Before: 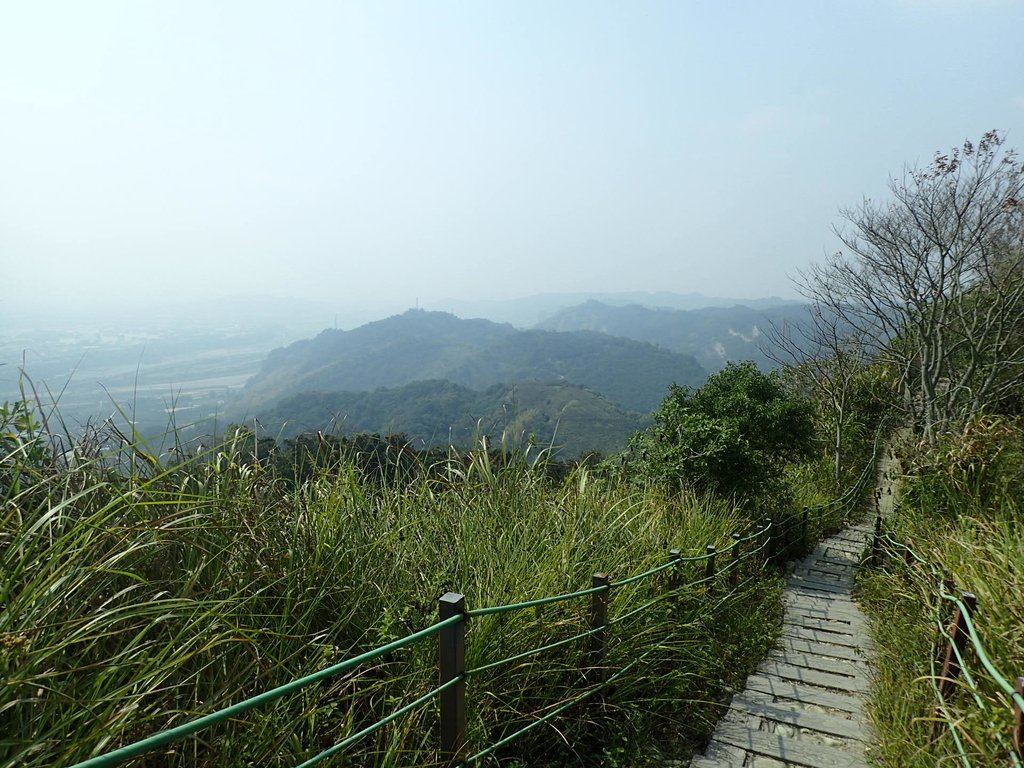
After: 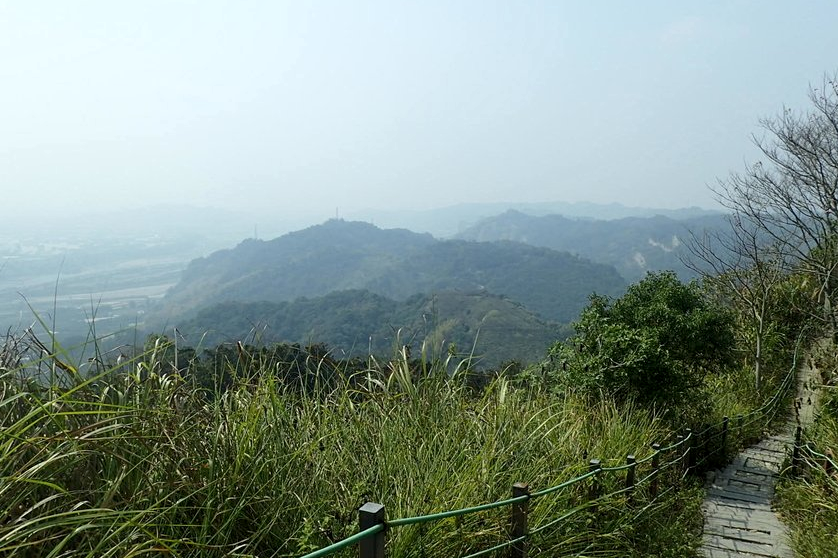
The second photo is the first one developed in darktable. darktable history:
local contrast: highlights 100%, shadows 103%, detail 119%, midtone range 0.2
crop: left 7.889%, top 11.807%, right 10.231%, bottom 15.451%
